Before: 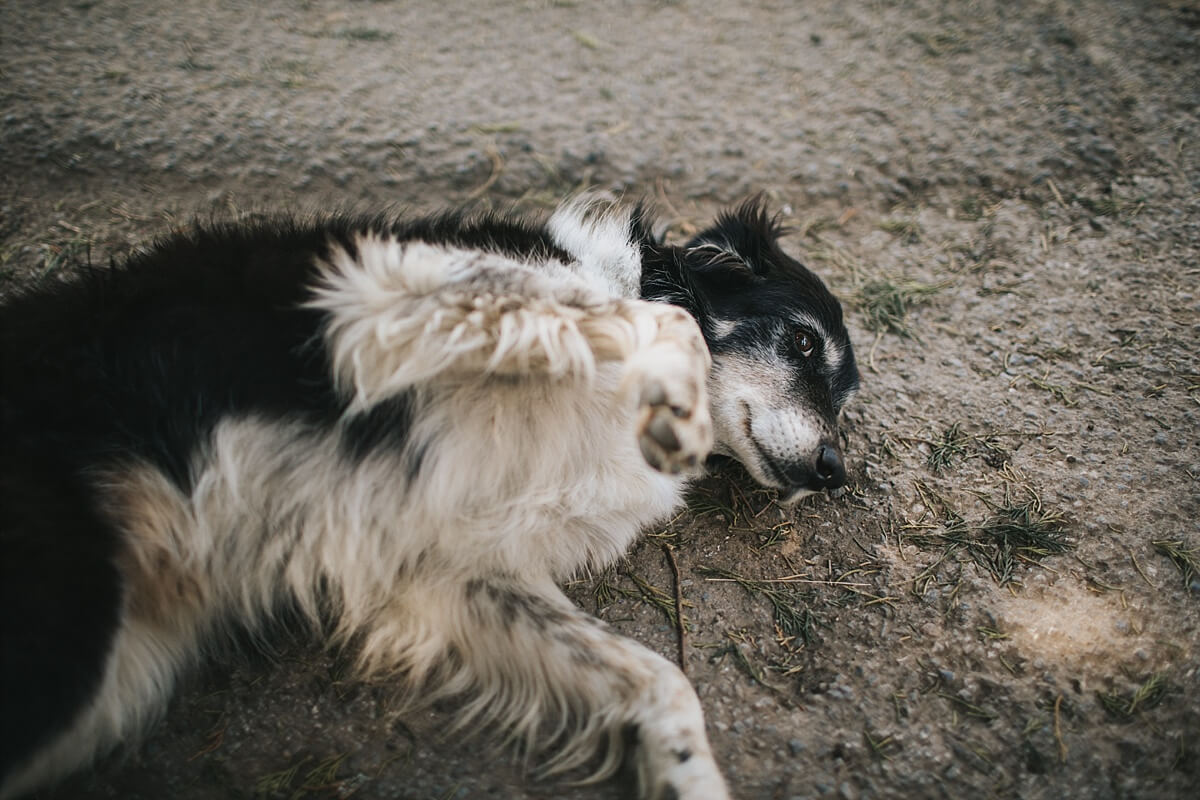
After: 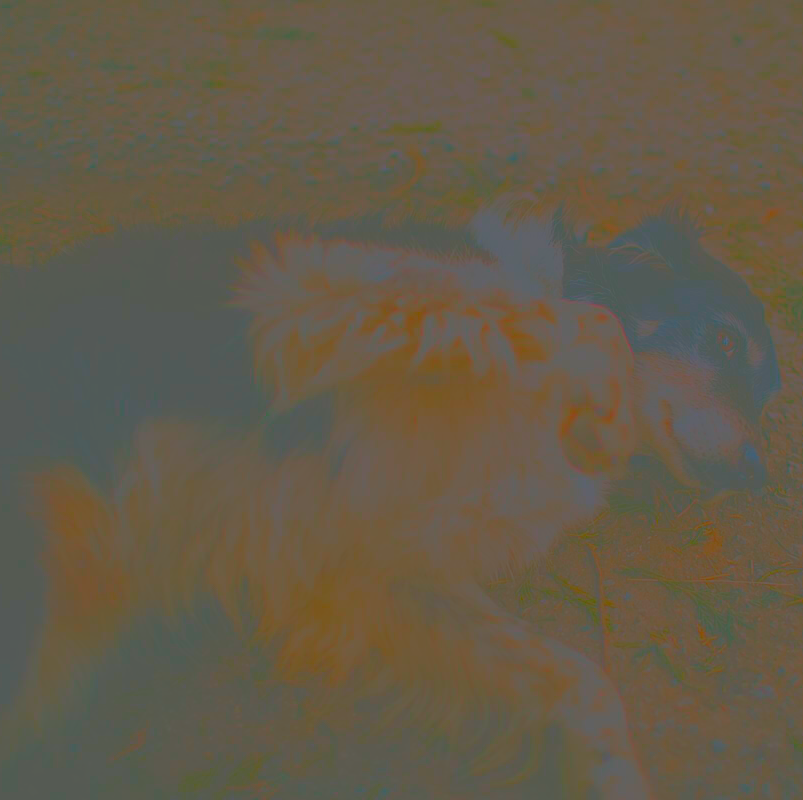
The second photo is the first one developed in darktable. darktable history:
crop and rotate: left 6.573%, right 26.488%
contrast brightness saturation: contrast -0.972, brightness -0.164, saturation 0.735
levels: levels [0.062, 0.494, 0.925]
exposure: black level correction 0, exposure 0.9 EV, compensate highlight preservation false
sharpen: radius 1.465, amount 0.412, threshold 1.708
local contrast: on, module defaults
